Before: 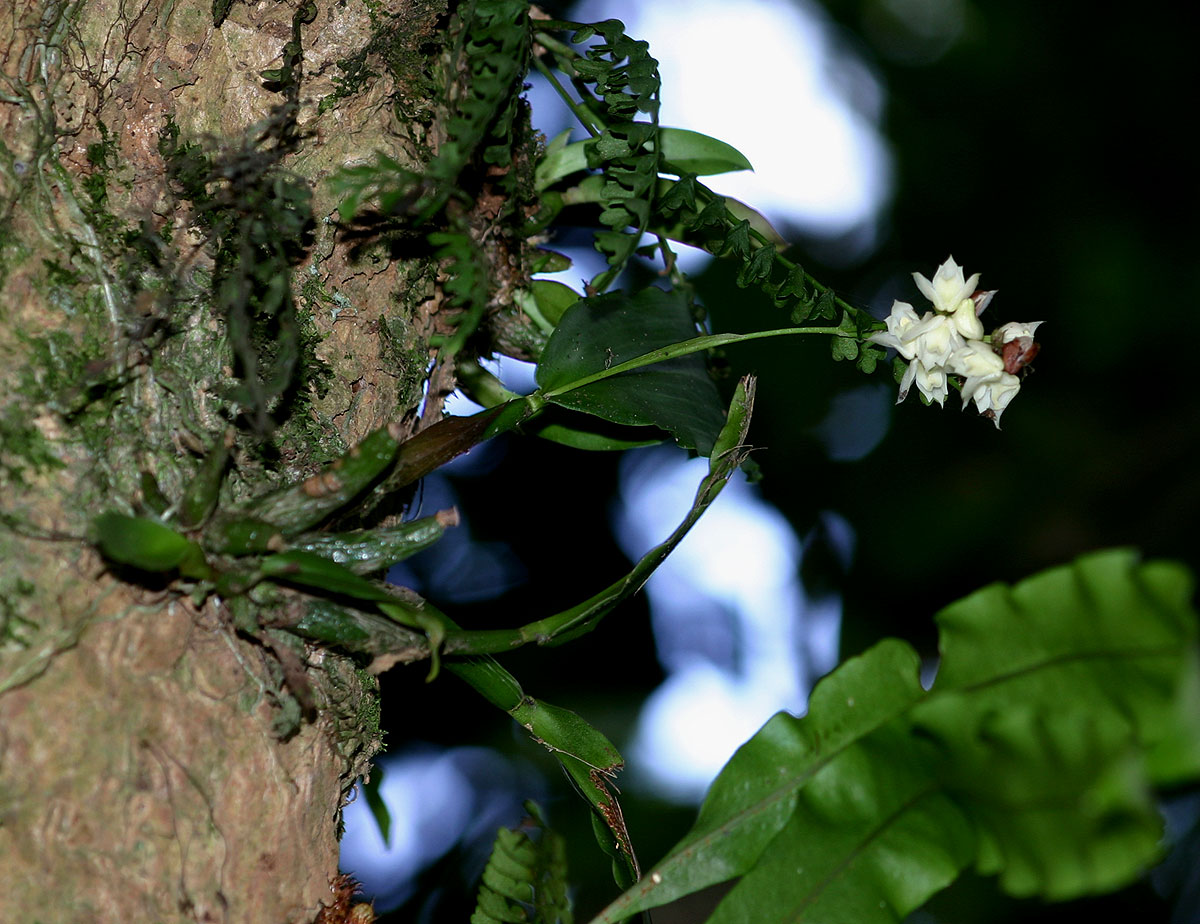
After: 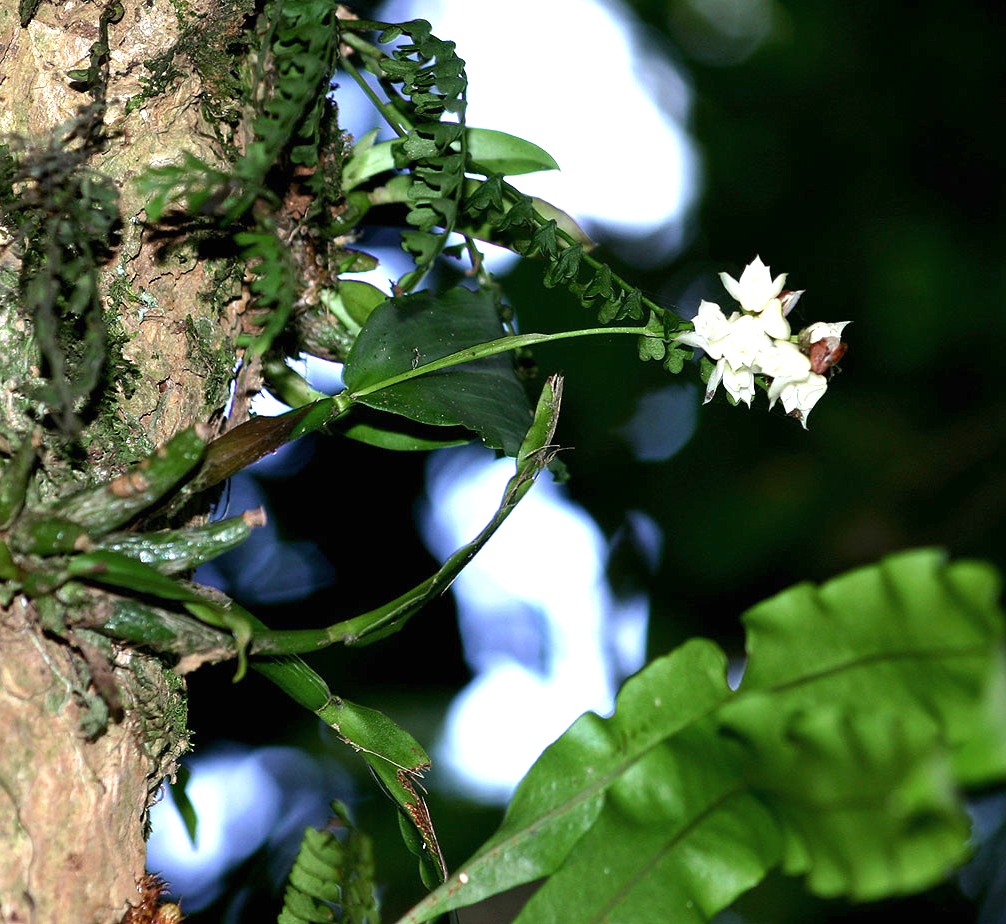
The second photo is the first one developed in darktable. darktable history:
crop: left 16.145%
contrast brightness saturation: saturation -0.05
exposure: black level correction 0, exposure 1.2 EV, compensate exposure bias true, compensate highlight preservation false
